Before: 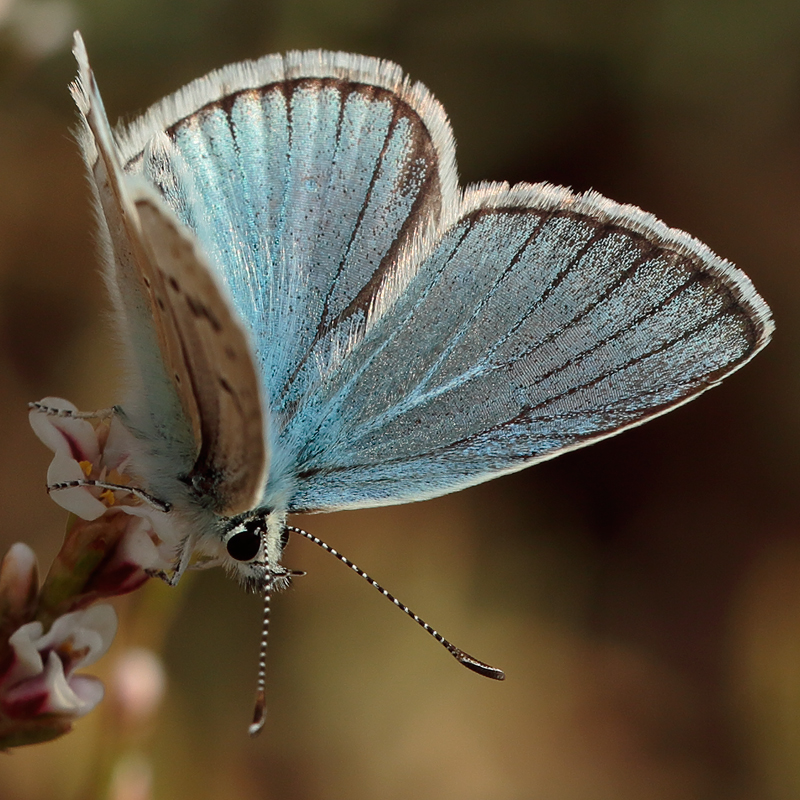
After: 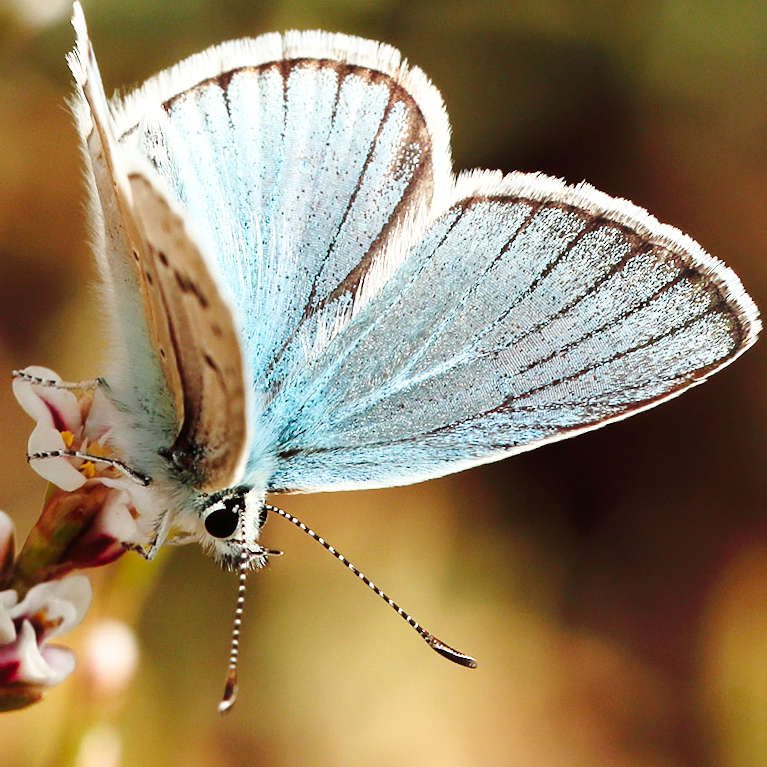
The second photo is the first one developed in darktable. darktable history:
crop and rotate: angle -2.45°
exposure: exposure 0.776 EV, compensate highlight preservation false
base curve: curves: ch0 [(0, 0) (0.028, 0.03) (0.121, 0.232) (0.46, 0.748) (0.859, 0.968) (1, 1)], preserve colors none
